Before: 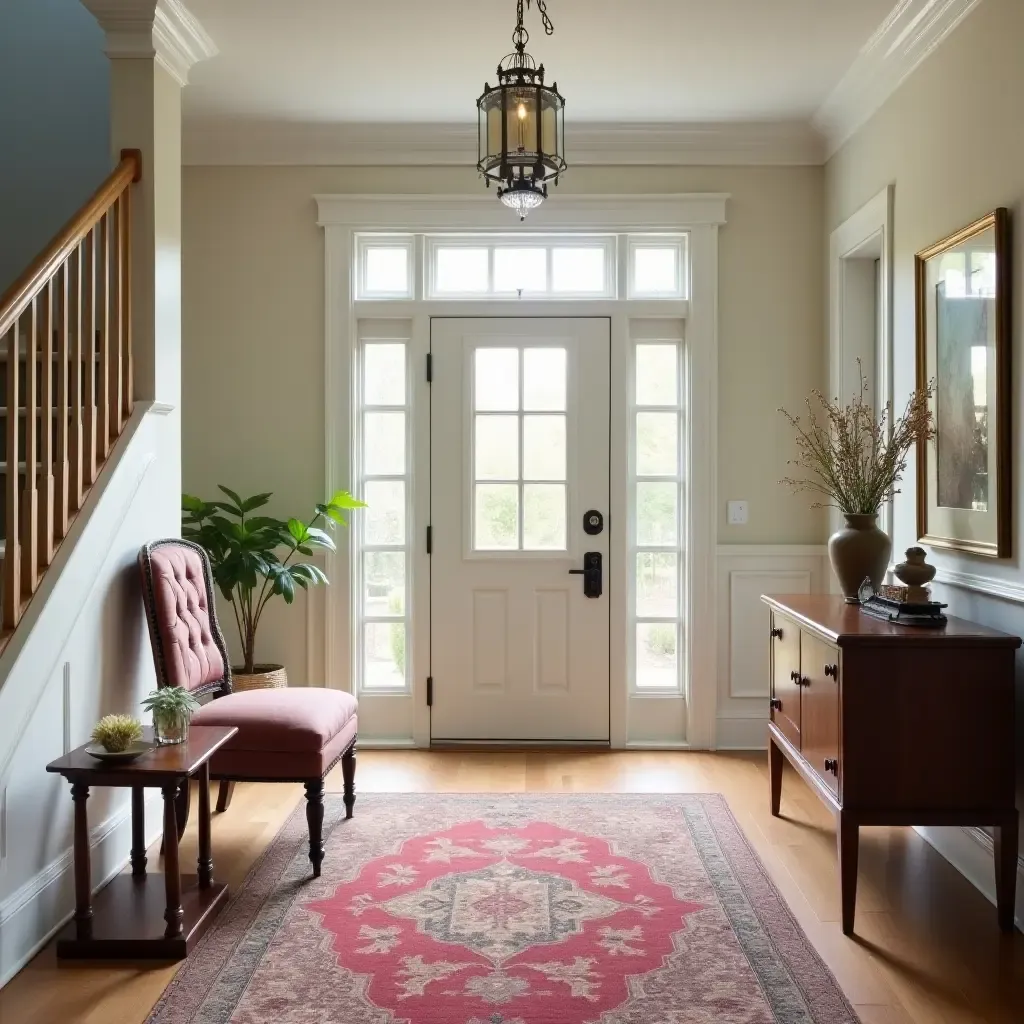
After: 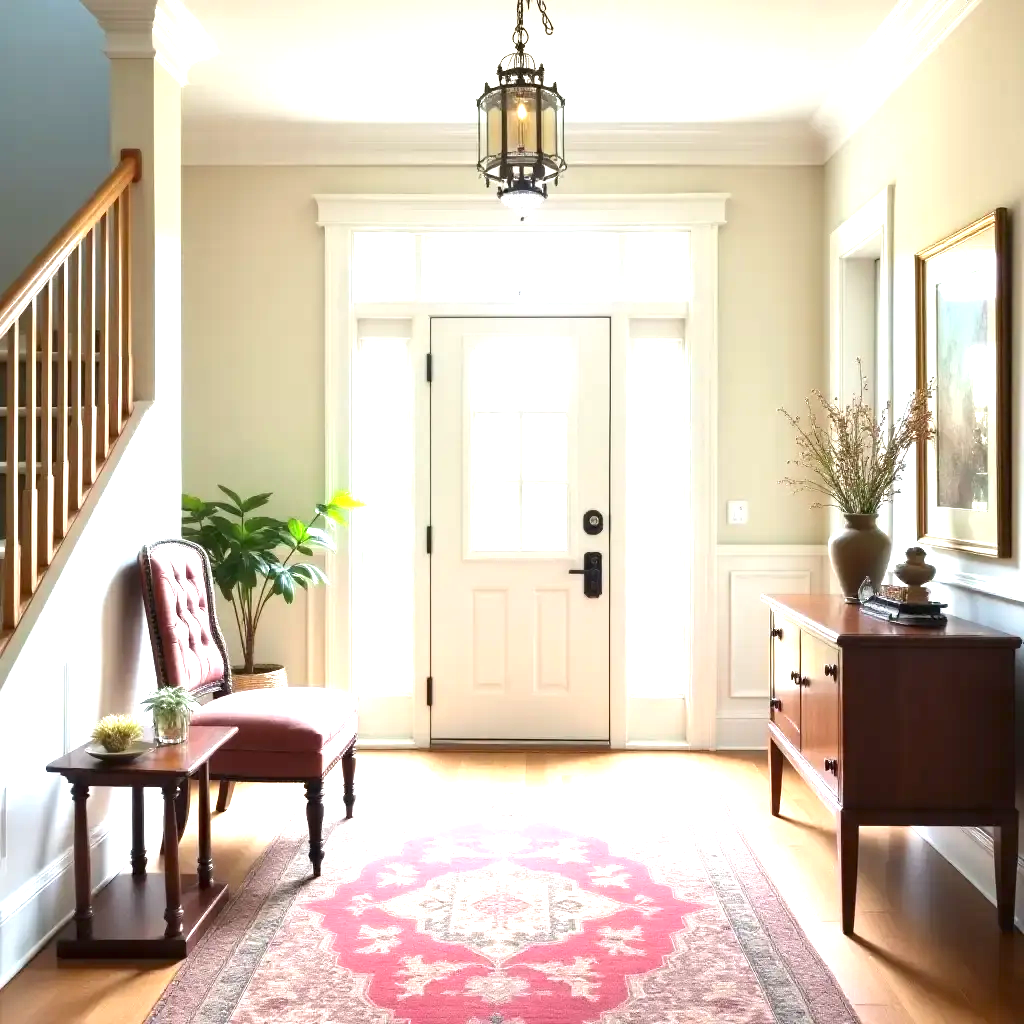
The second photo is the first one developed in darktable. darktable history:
exposure: black level correction 0, exposure 1.473 EV, compensate highlight preservation false
